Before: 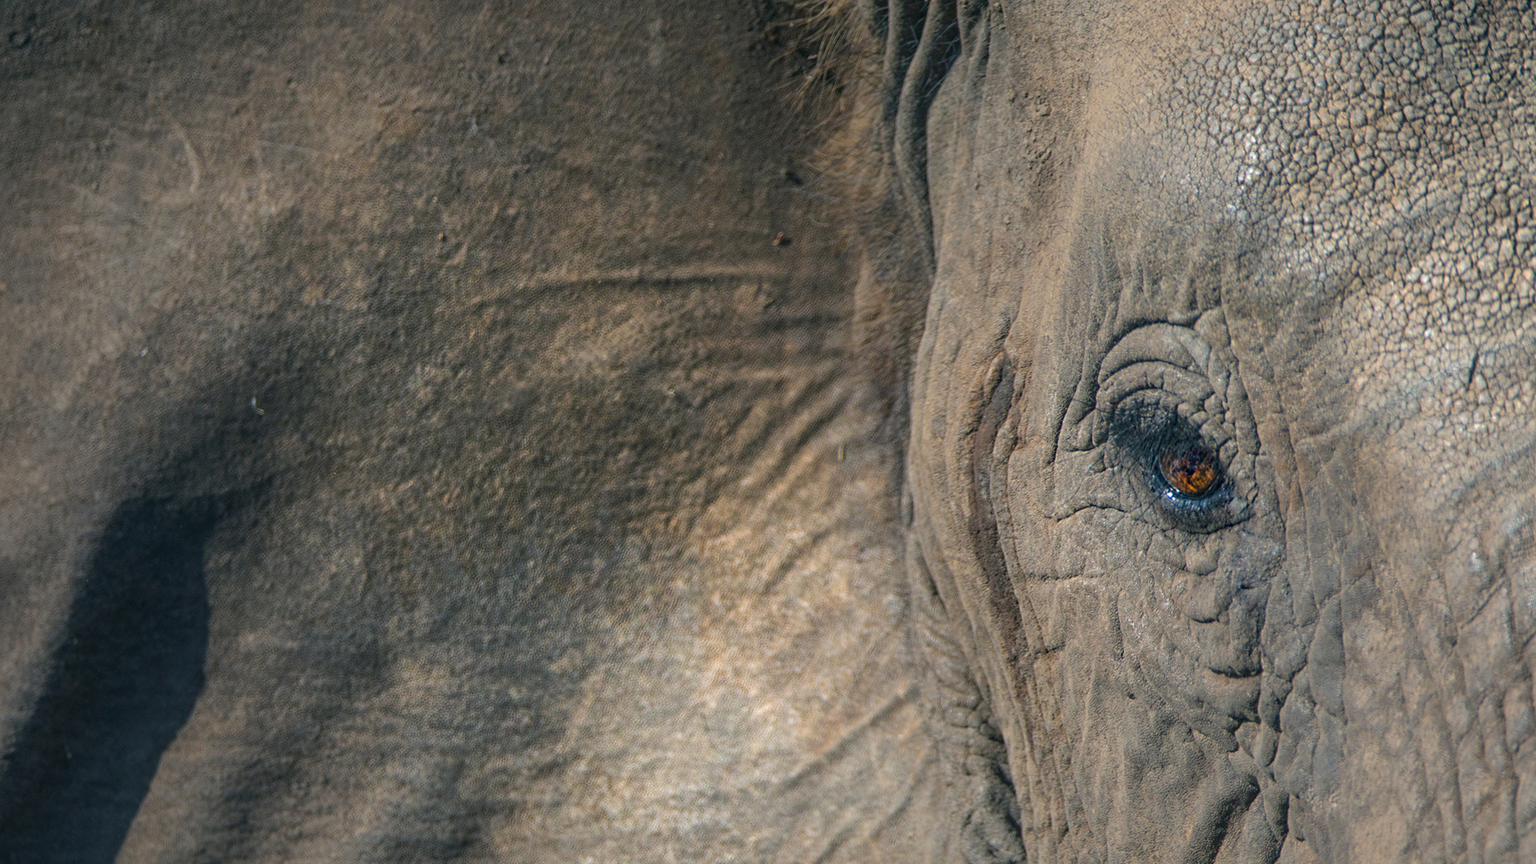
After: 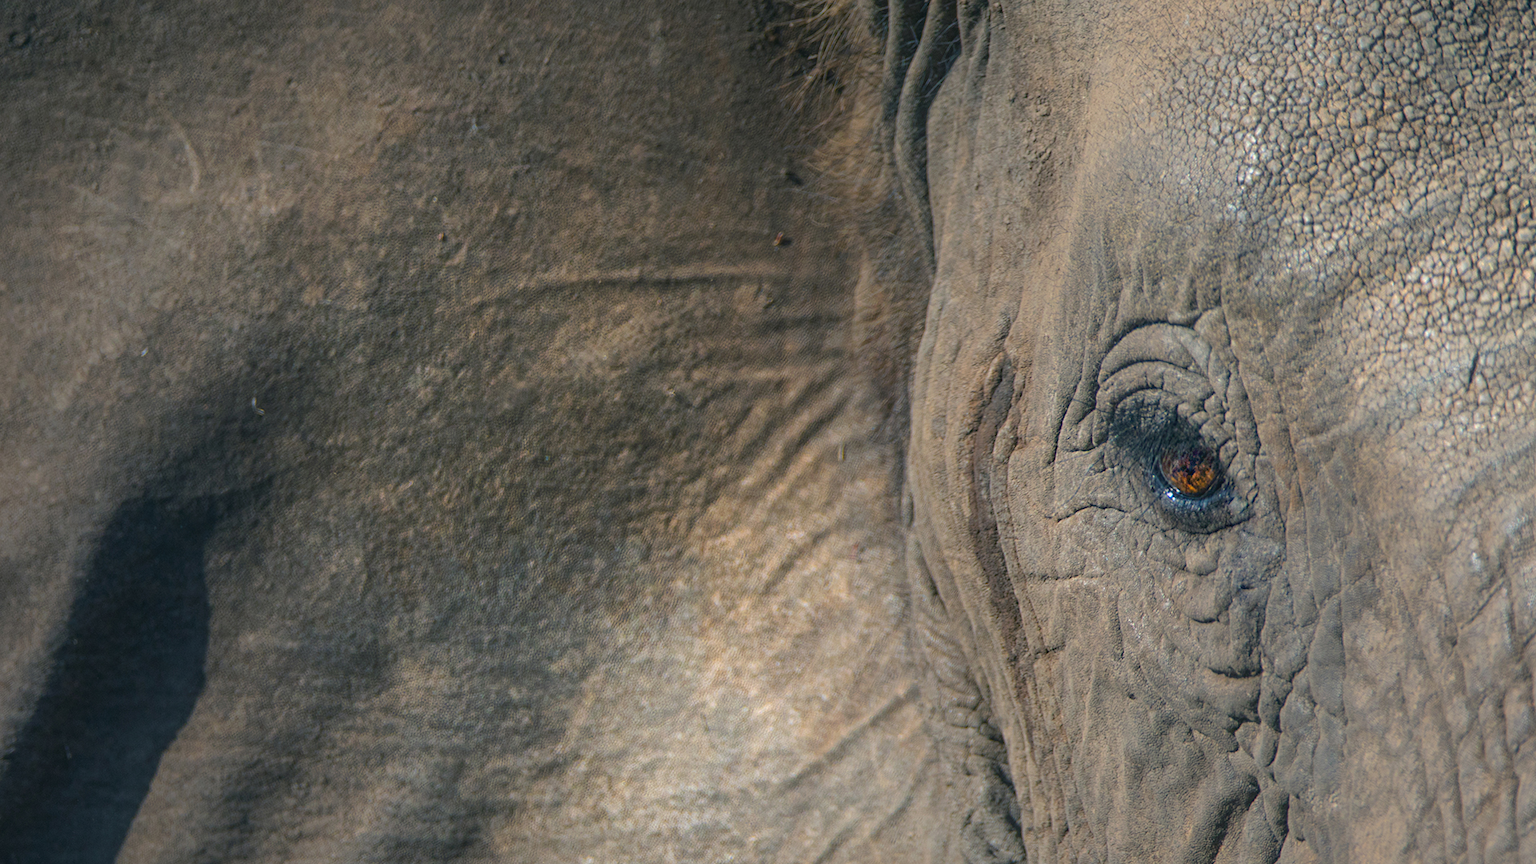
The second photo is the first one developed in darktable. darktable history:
contrast equalizer: octaves 7, y [[0.6 ×6], [0.55 ×6], [0 ×6], [0 ×6], [0 ×6]], mix -0.194
